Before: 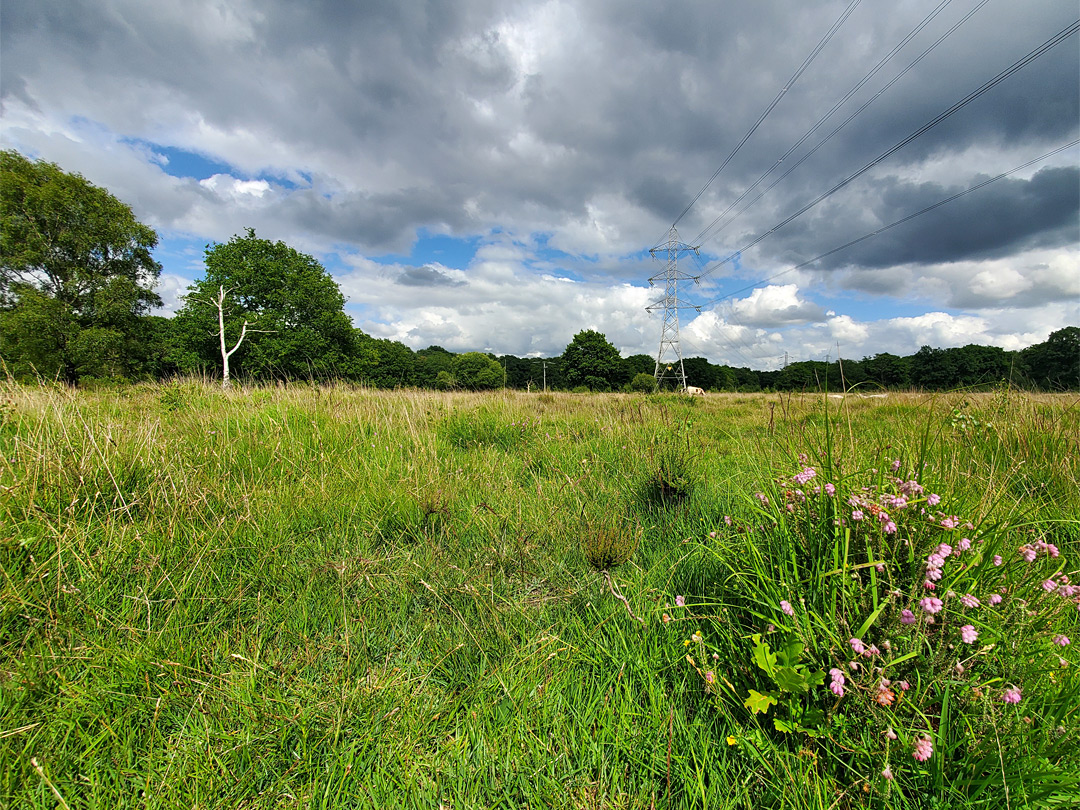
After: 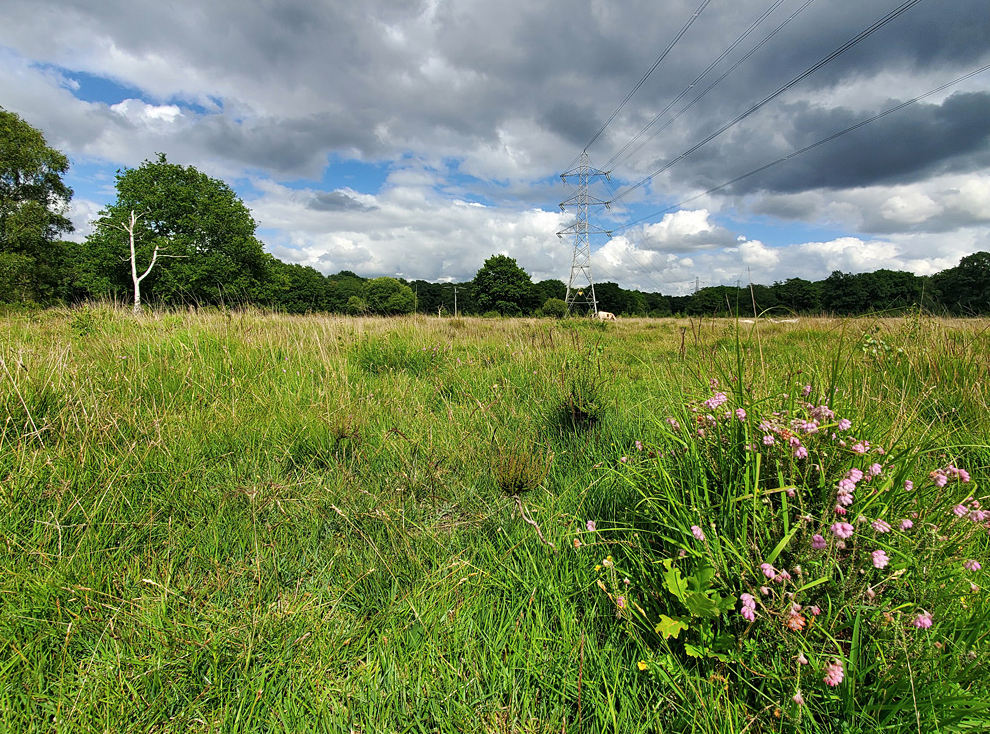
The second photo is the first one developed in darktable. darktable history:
crop and rotate: left 8.257%, top 9.342%
contrast brightness saturation: contrast 0.01, saturation -0.052
